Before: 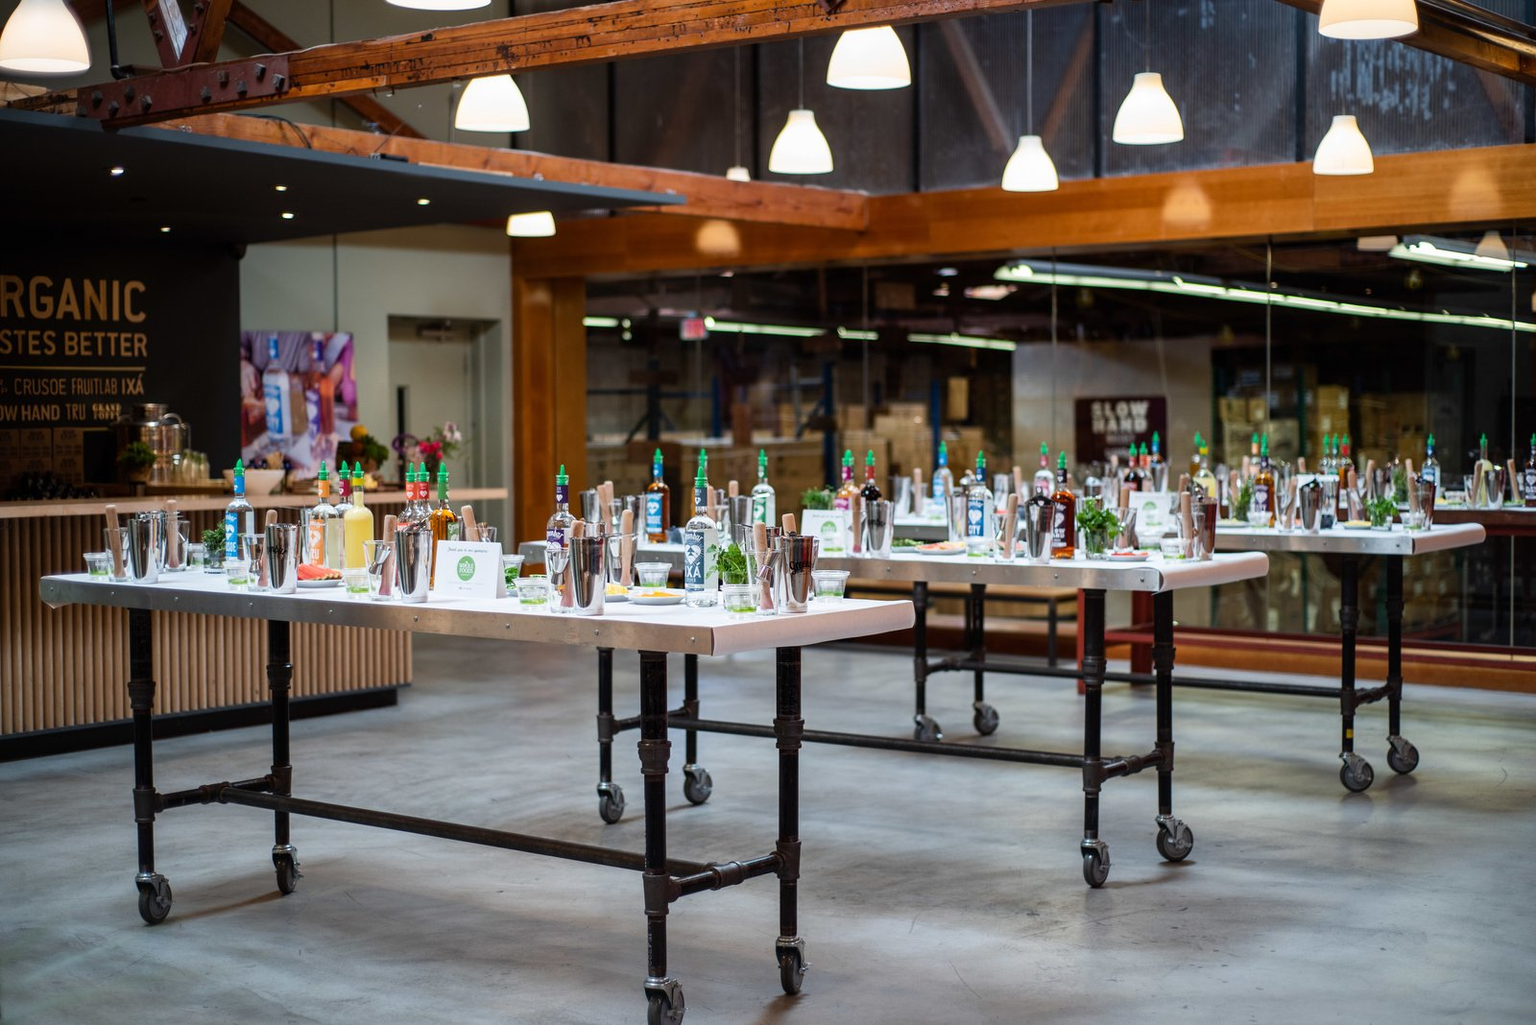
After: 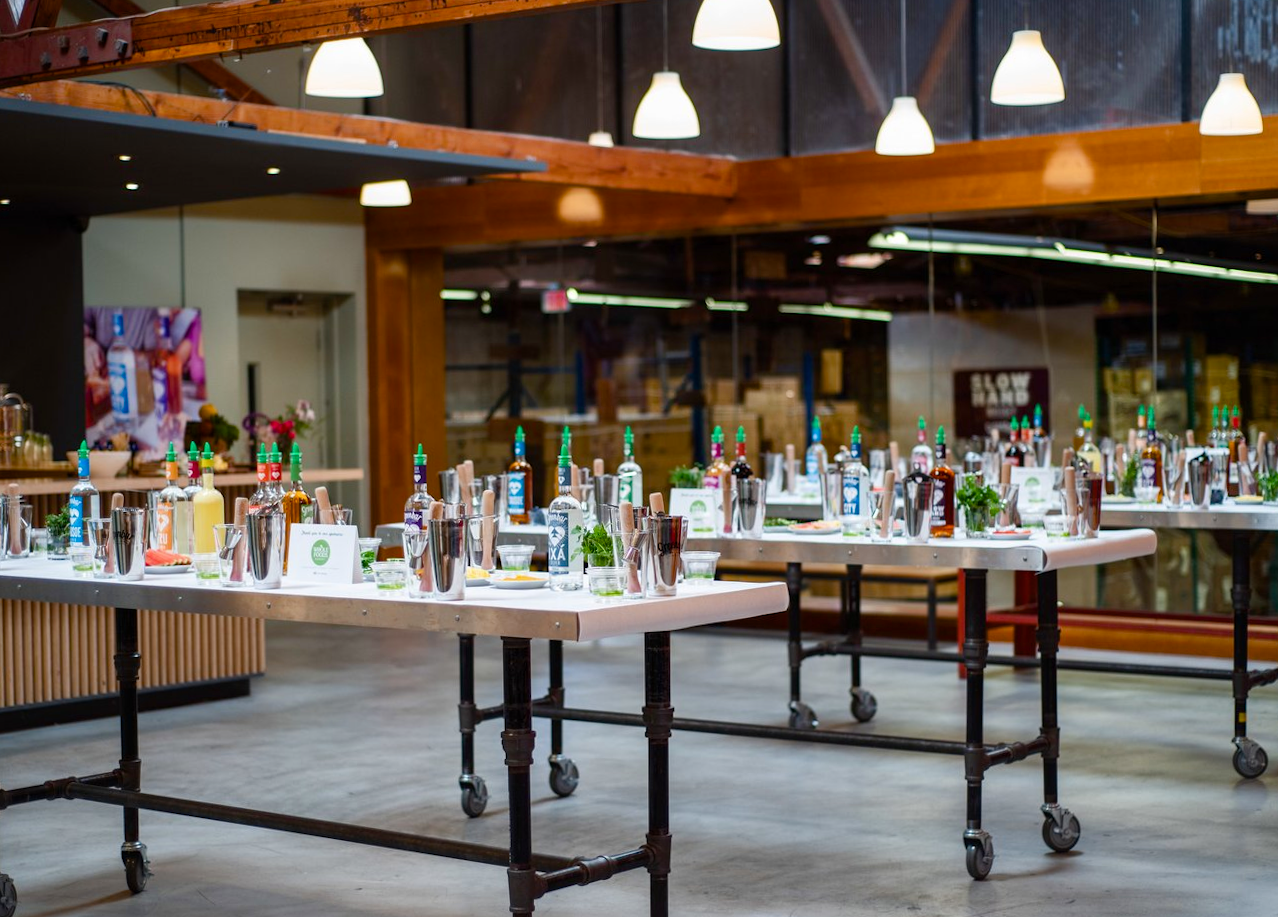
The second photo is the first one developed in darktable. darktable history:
color balance rgb: perceptual saturation grading › global saturation 20%, perceptual saturation grading › highlights -25%, perceptual saturation grading › shadows 25%
rotate and perspective: rotation -0.45°, automatic cropping original format, crop left 0.008, crop right 0.992, crop top 0.012, crop bottom 0.988
crop: left 9.929%, top 3.475%, right 9.188%, bottom 9.529%
